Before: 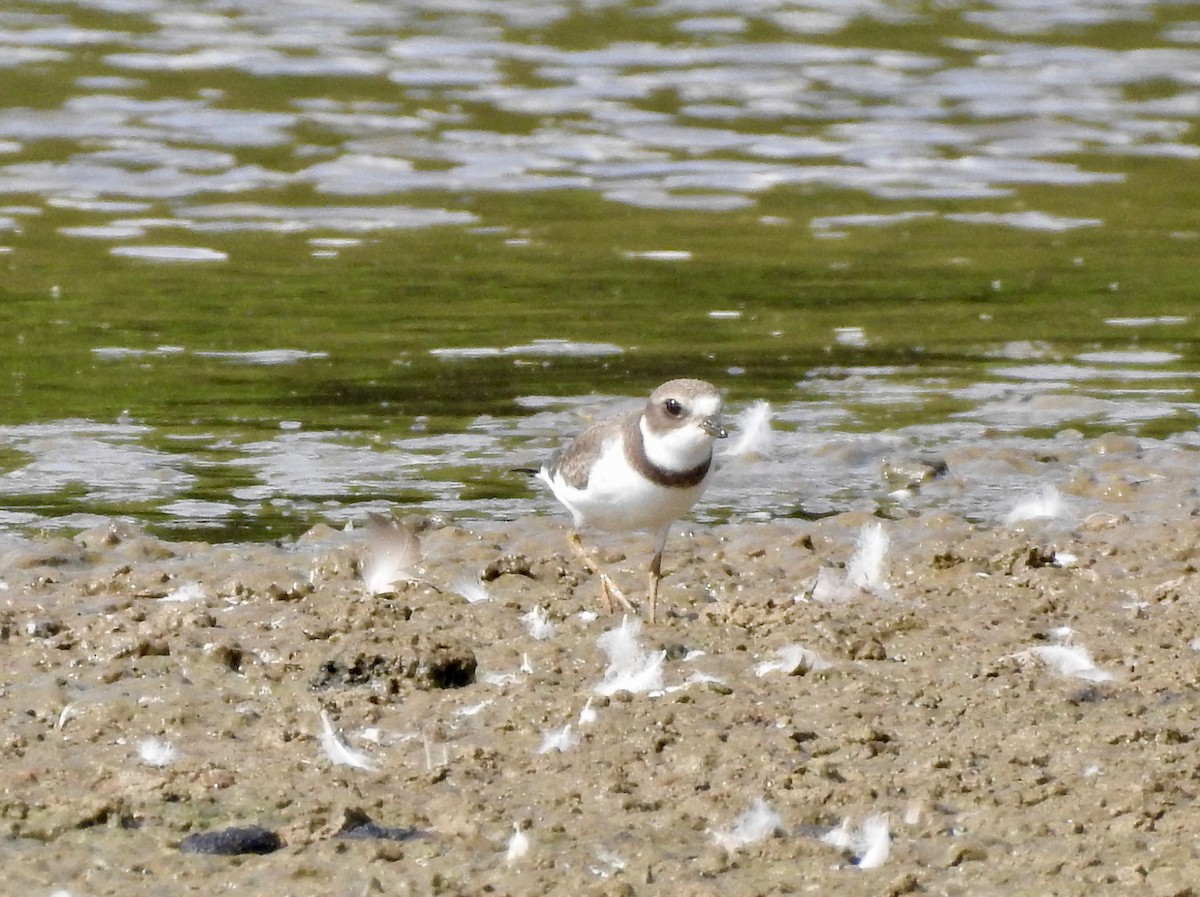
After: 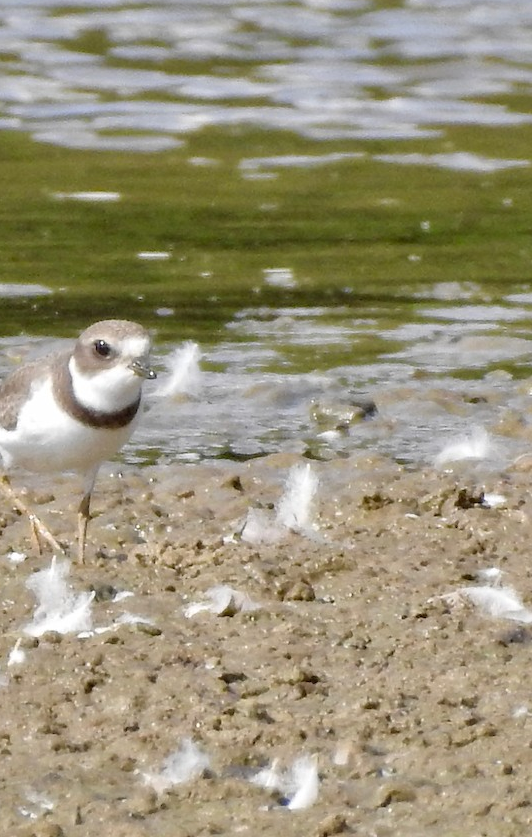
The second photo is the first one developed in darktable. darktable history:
crop: left 47.621%, top 6.663%, right 8.013%
shadows and highlights: shadows 9.99, white point adjustment 0.89, highlights -38.32
levels: gray 59.39%
